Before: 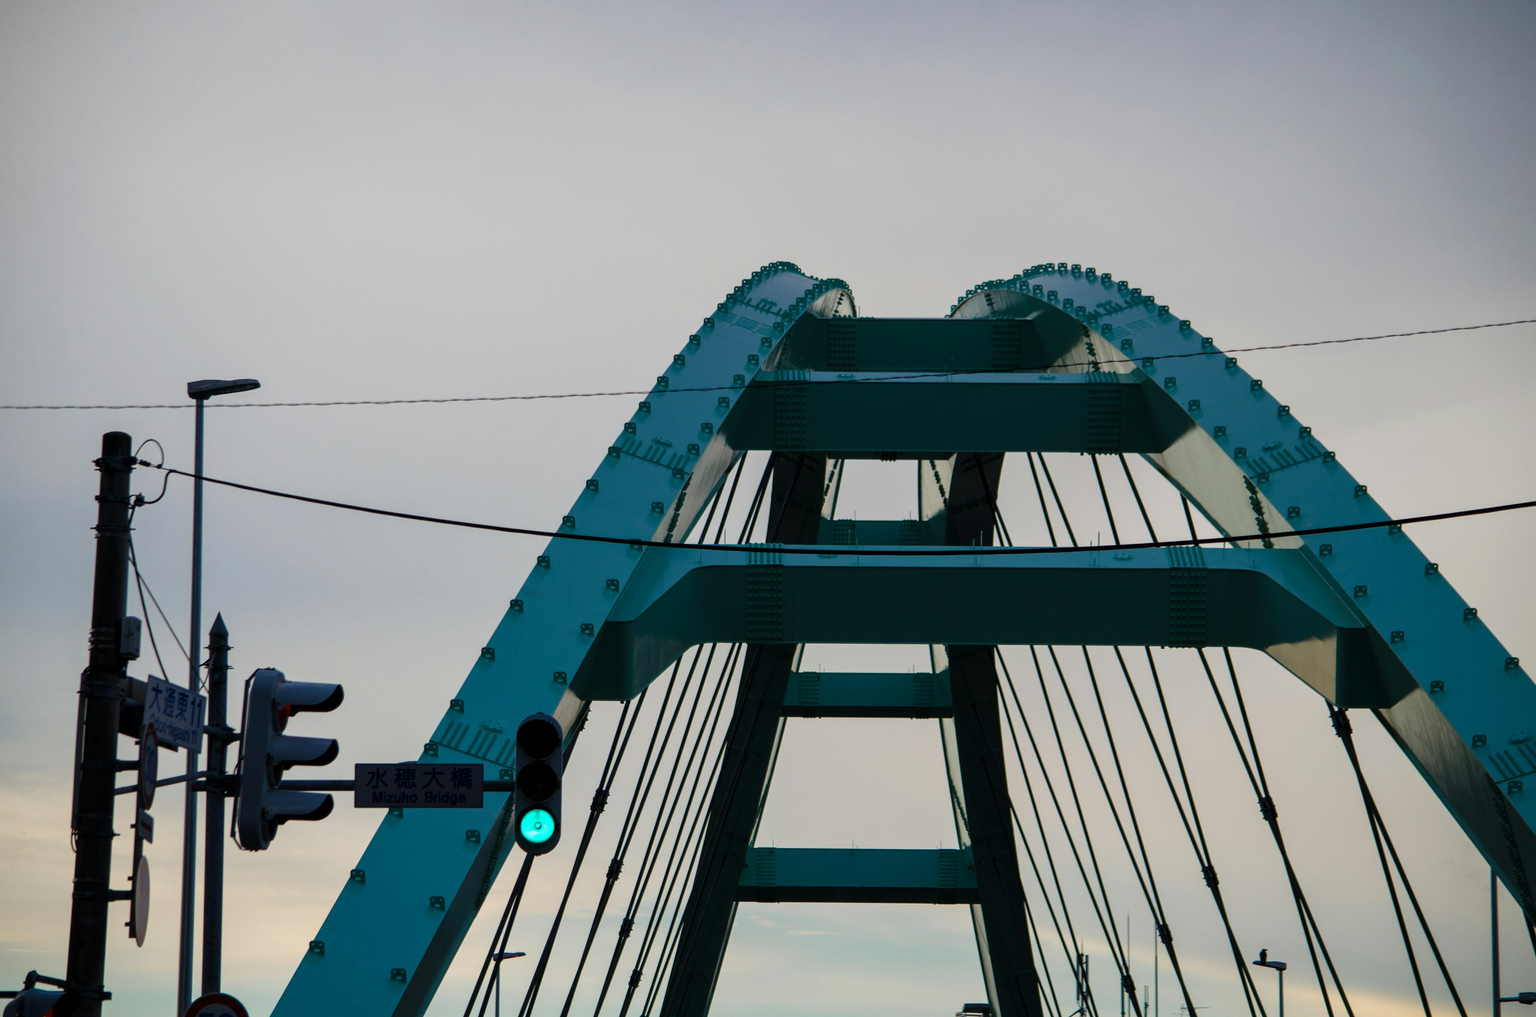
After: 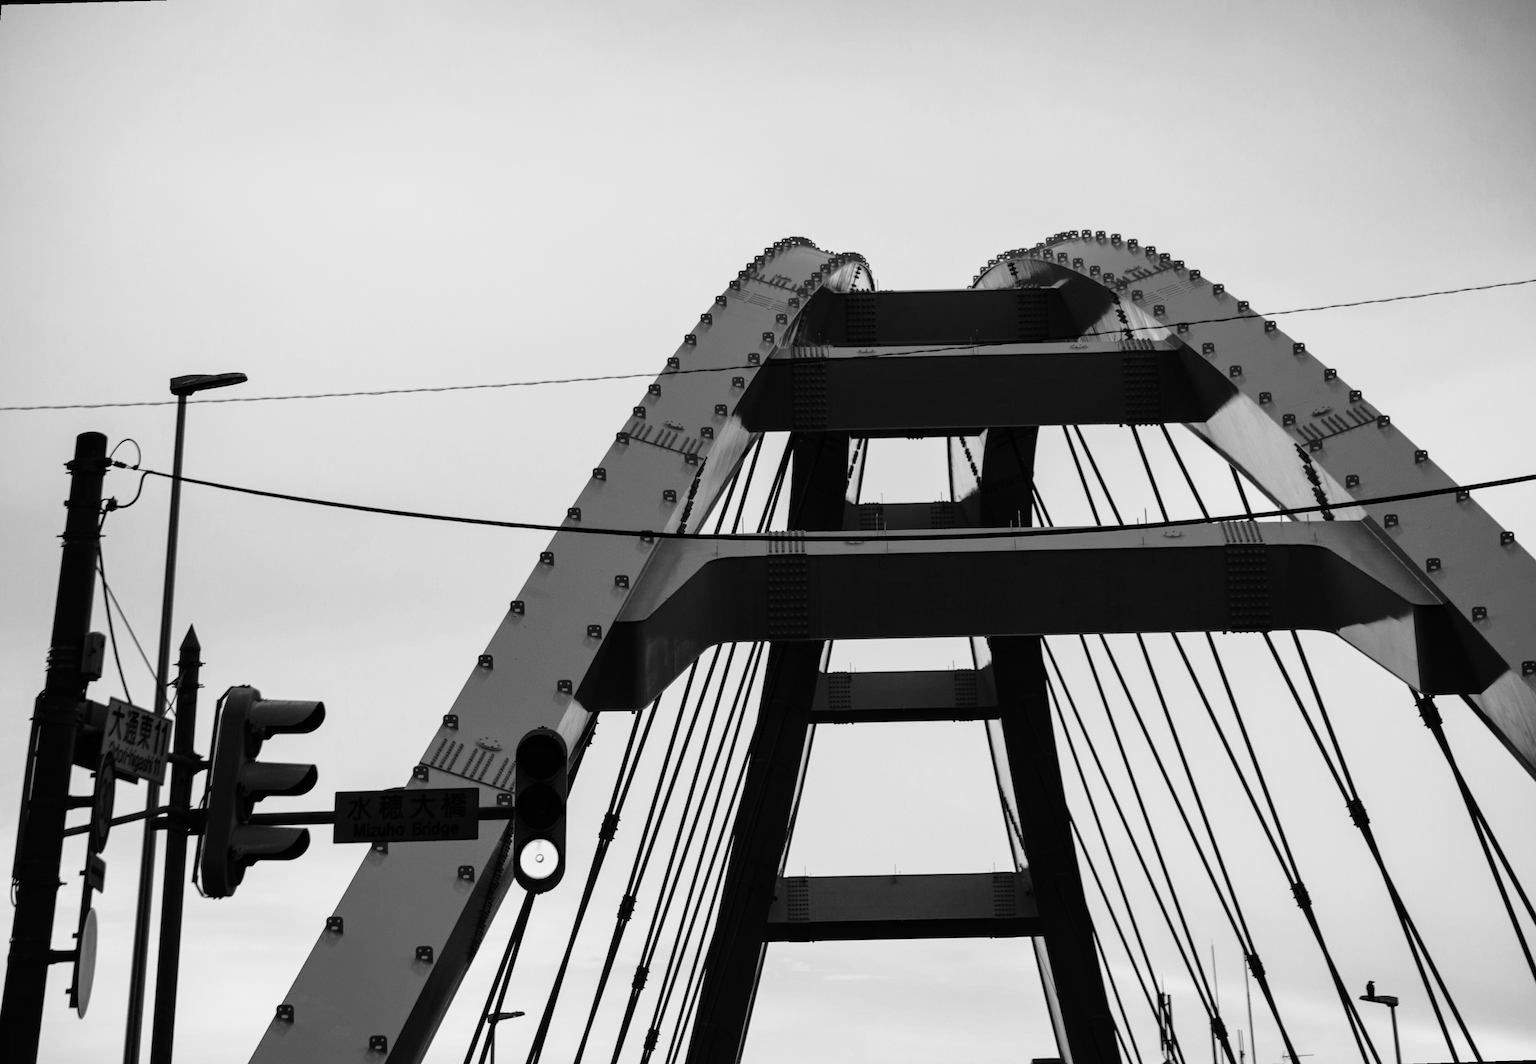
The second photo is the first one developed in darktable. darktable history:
tone curve: curves: ch0 [(0, 0.015) (0.091, 0.055) (0.184, 0.159) (0.304, 0.382) (0.492, 0.579) (0.628, 0.755) (0.832, 0.932) (0.984, 0.963)]; ch1 [(0, 0) (0.34, 0.235) (0.46, 0.46) (0.515, 0.502) (0.553, 0.567) (0.764, 0.815) (1, 1)]; ch2 [(0, 0) (0.44, 0.458) (0.479, 0.492) (0.524, 0.507) (0.557, 0.567) (0.673, 0.699) (1, 1)], color space Lab, independent channels, preserve colors none
rotate and perspective: rotation -1.68°, lens shift (vertical) -0.146, crop left 0.049, crop right 0.912, crop top 0.032, crop bottom 0.96
local contrast: highlights 100%, shadows 100%, detail 120%, midtone range 0.2
monochrome: on, module defaults
